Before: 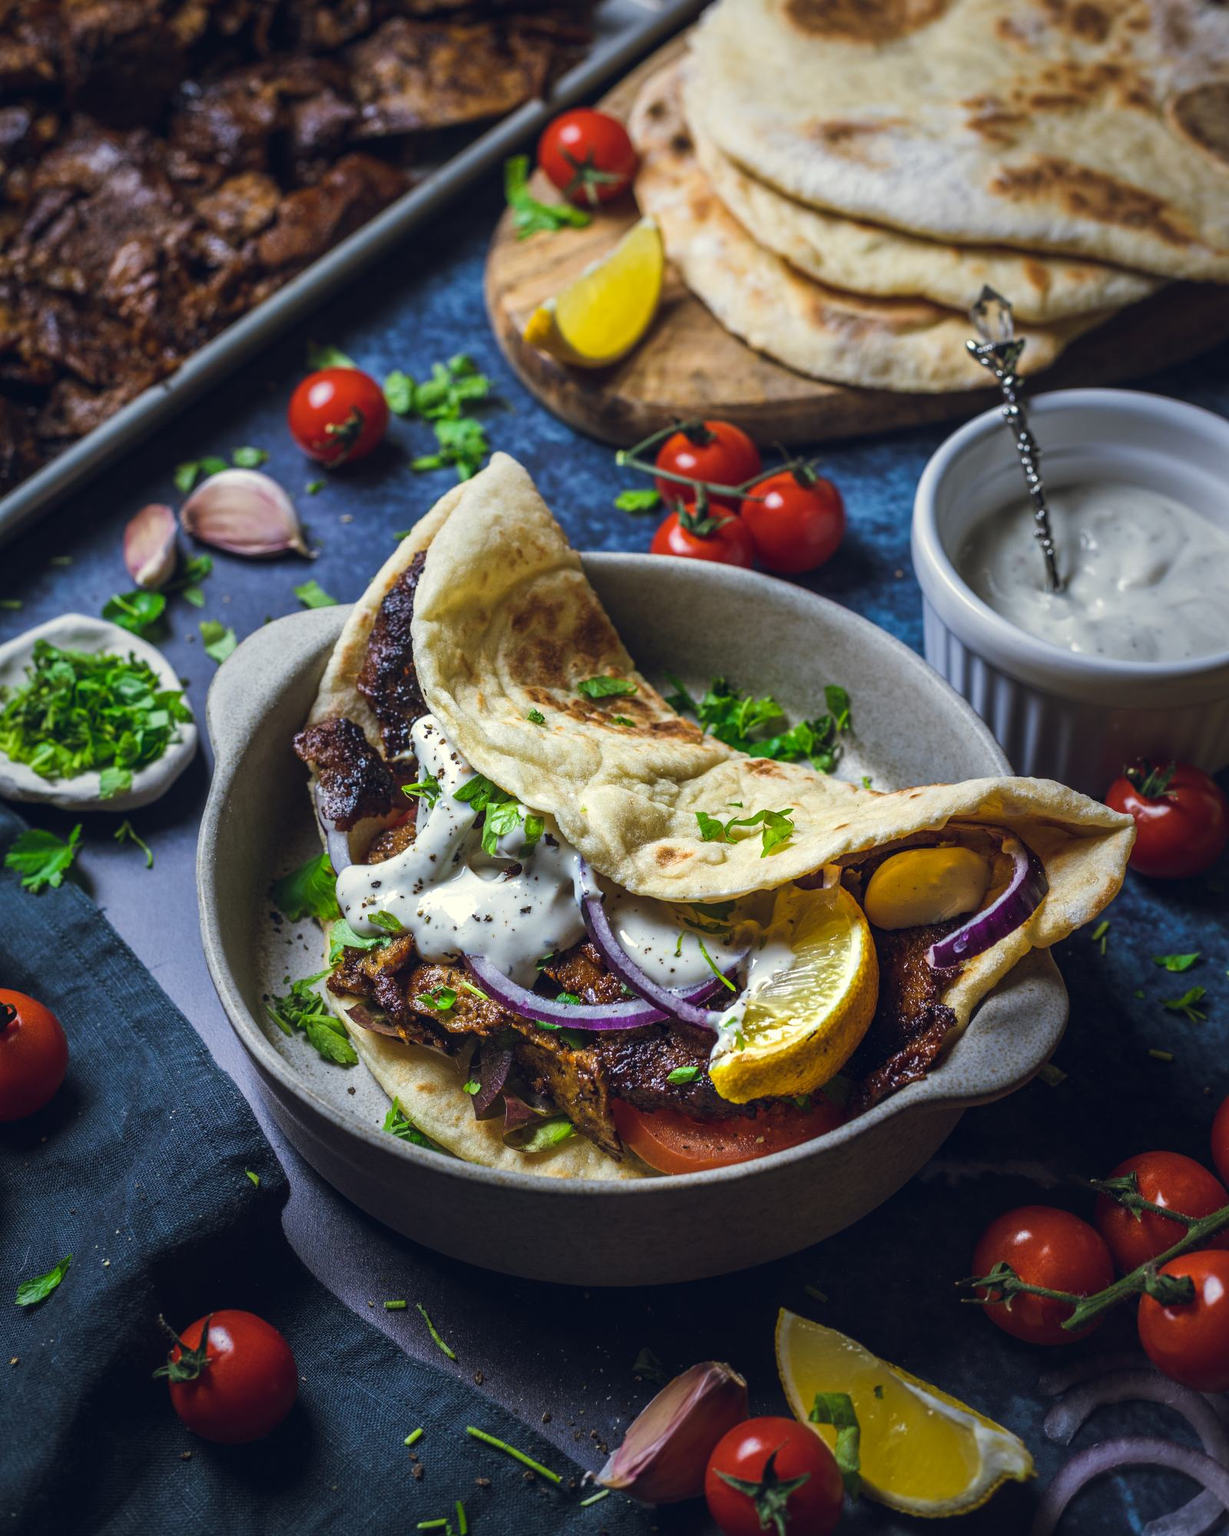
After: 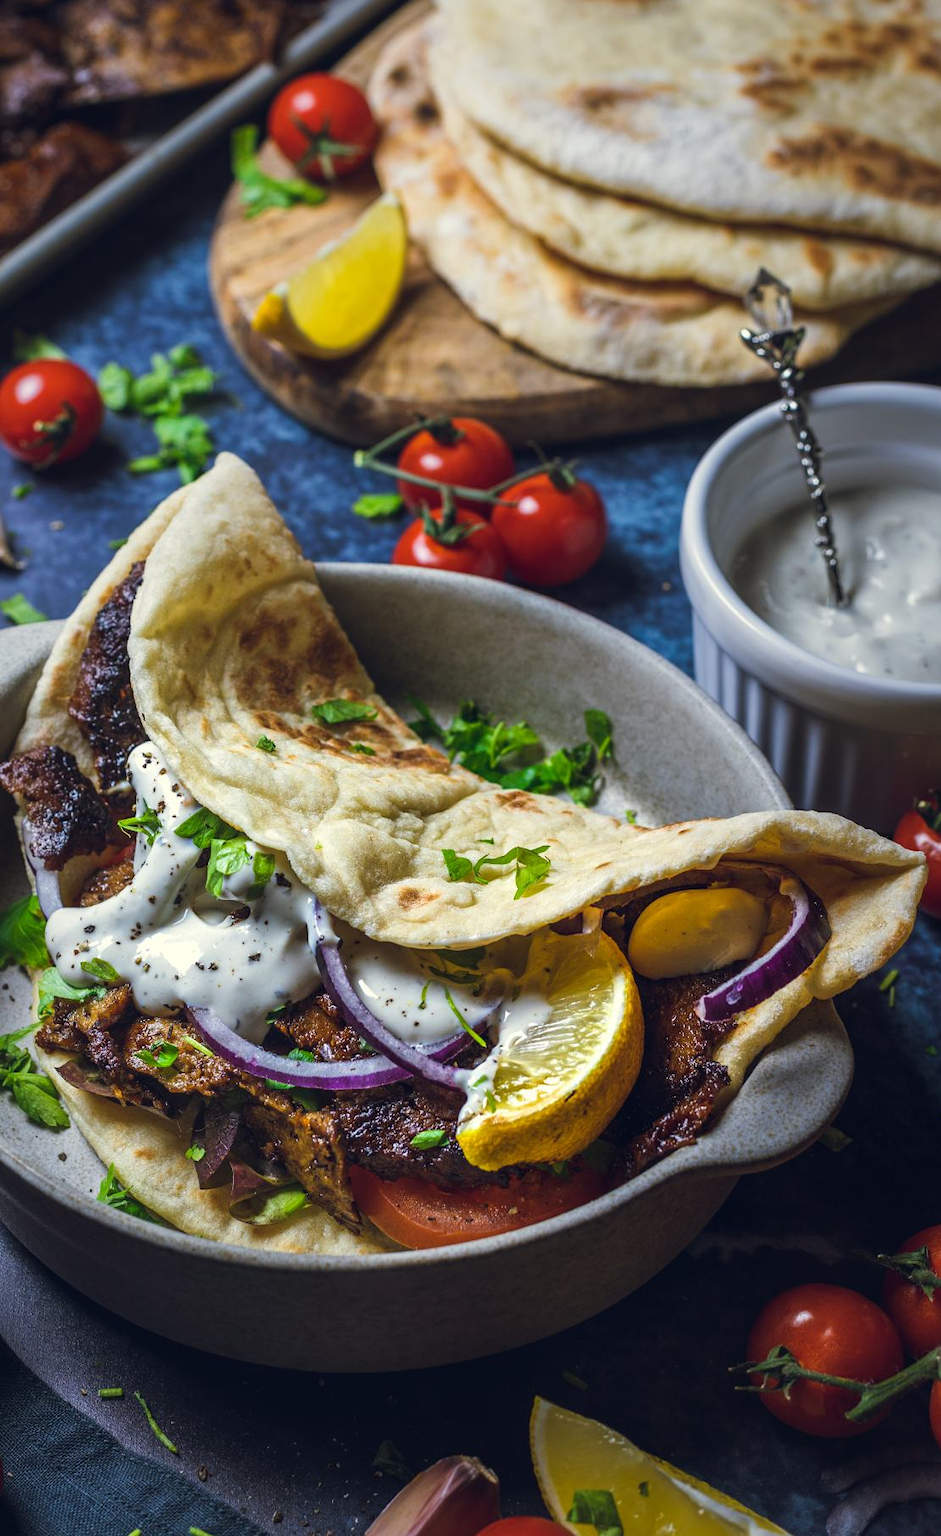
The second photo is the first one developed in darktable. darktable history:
crop and rotate: left 24.017%, top 2.784%, right 6.522%, bottom 6.533%
